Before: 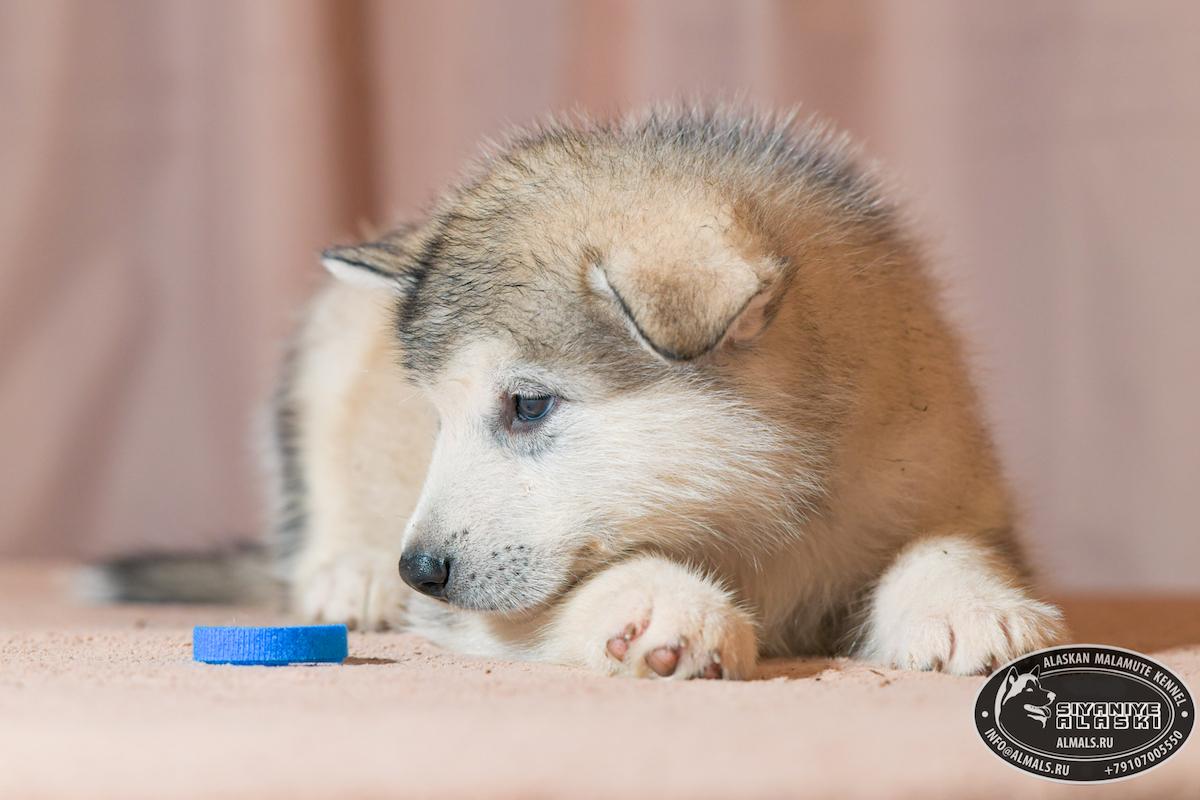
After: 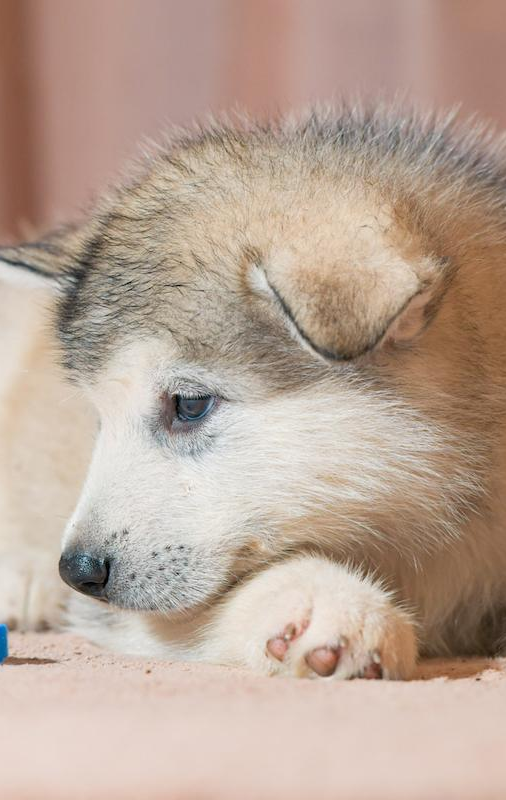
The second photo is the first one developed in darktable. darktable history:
crop: left 28.36%, right 29.42%
